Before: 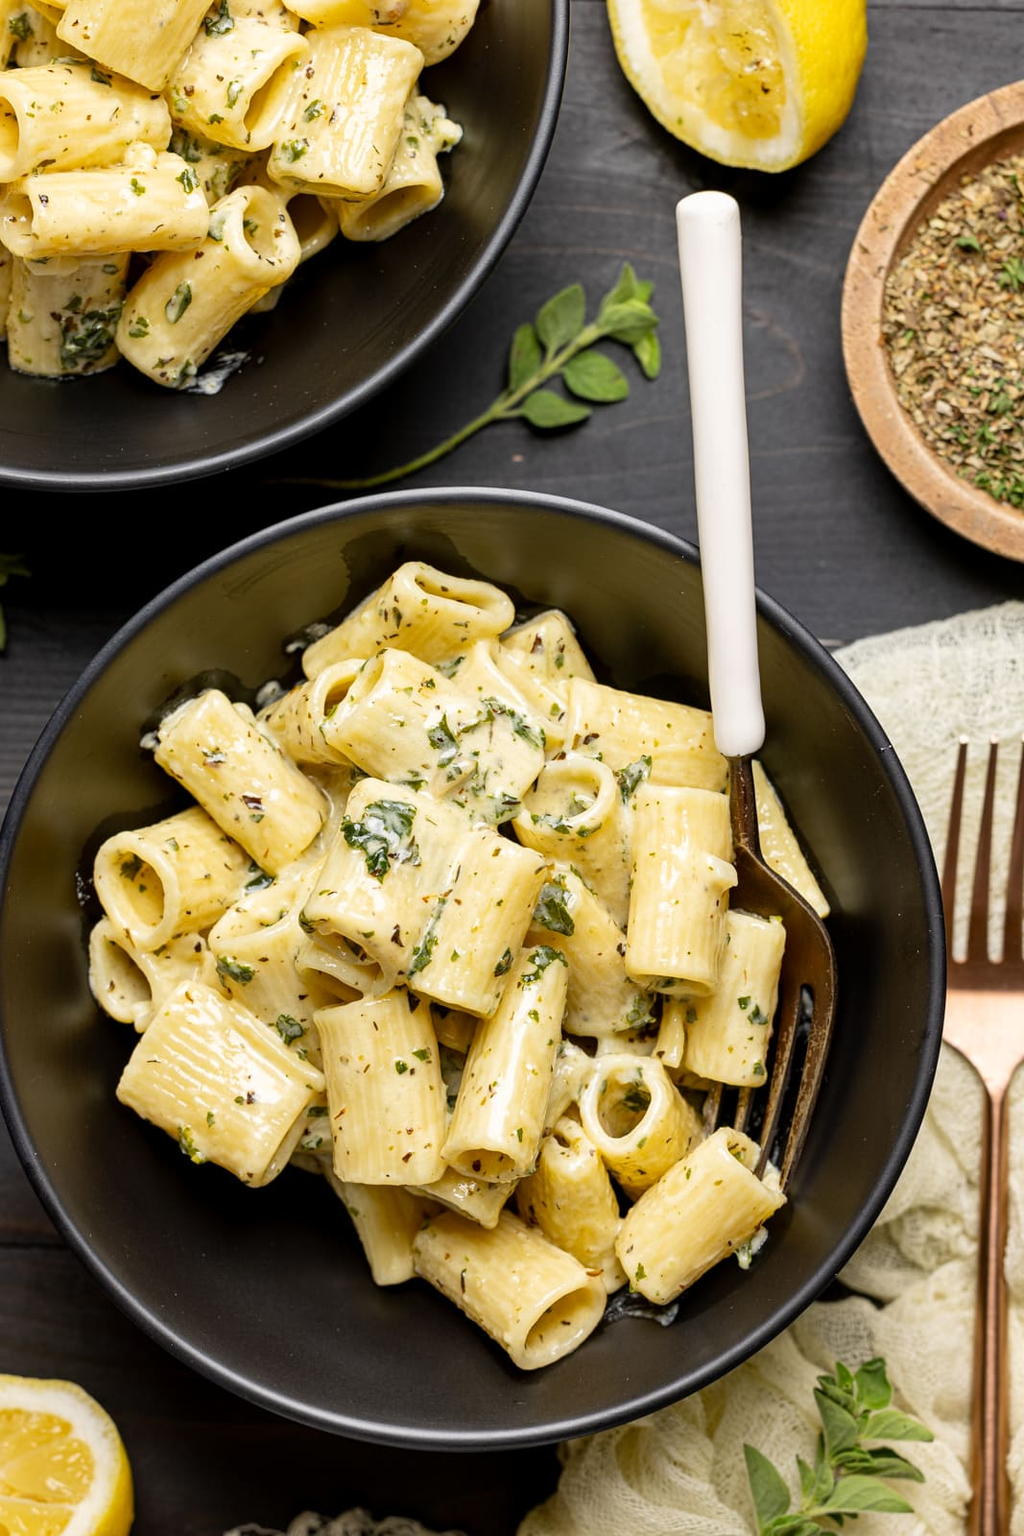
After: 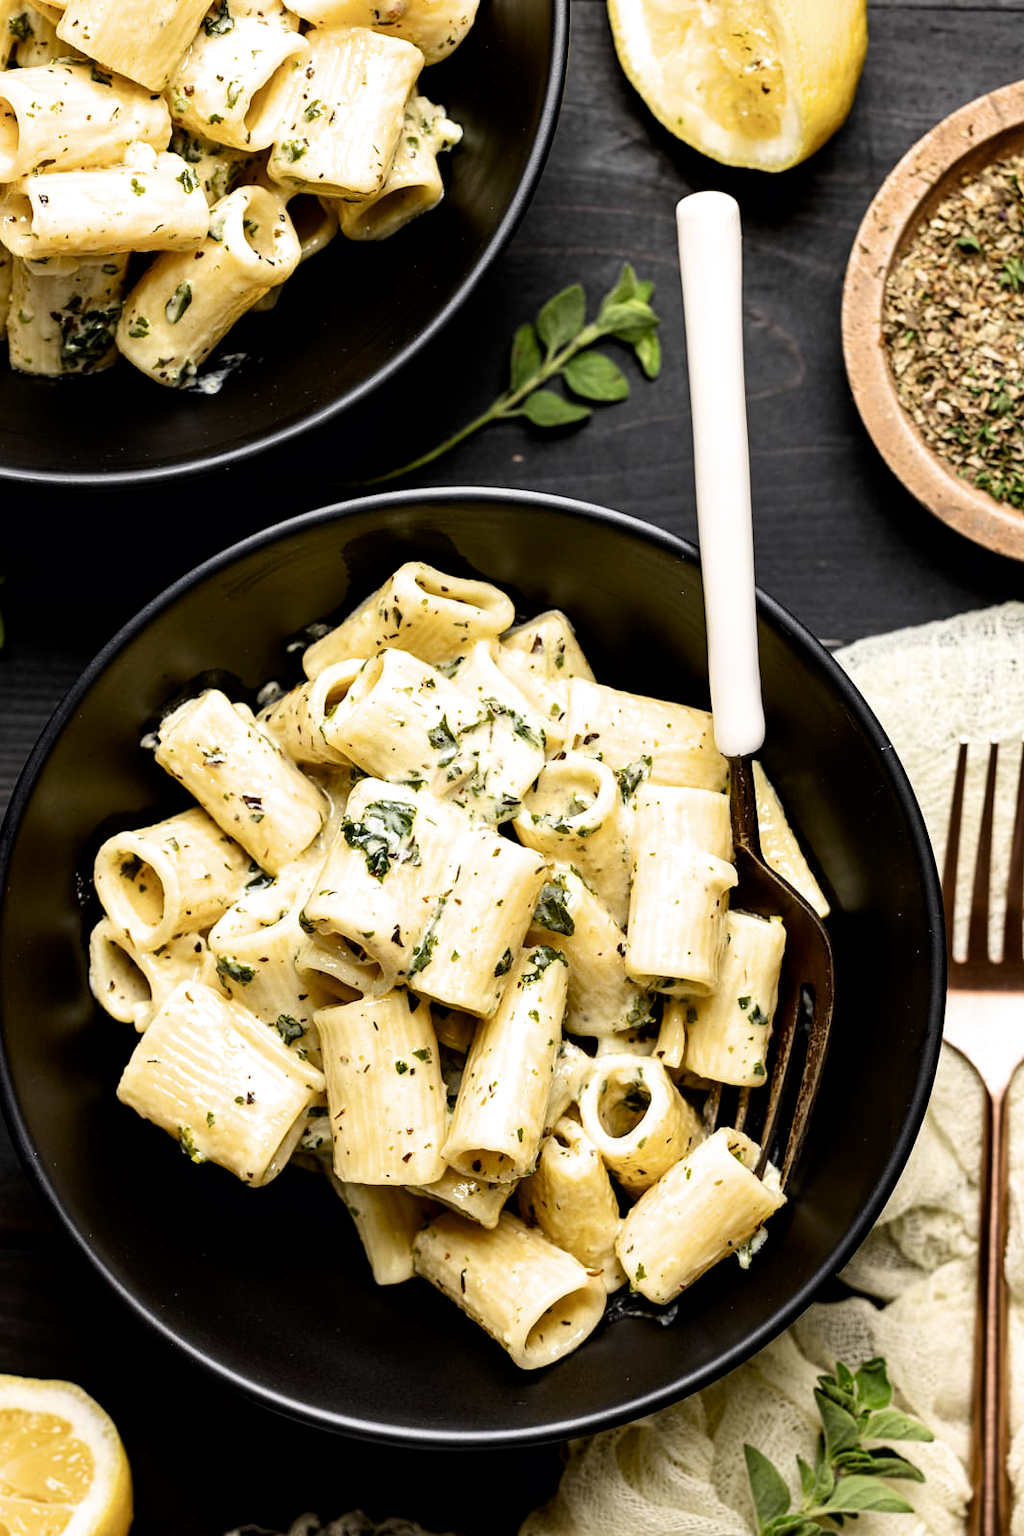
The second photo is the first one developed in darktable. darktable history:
tone equalizer: edges refinement/feathering 500, mask exposure compensation -1.57 EV, preserve details no
filmic rgb: black relative exposure -6.5 EV, white relative exposure 2.42 EV, target white luminance 99.909%, hardness 5.27, latitude 0.688%, contrast 1.436, highlights saturation mix 3.12%, color science v6 (2022)
contrast brightness saturation: brightness -0.086
